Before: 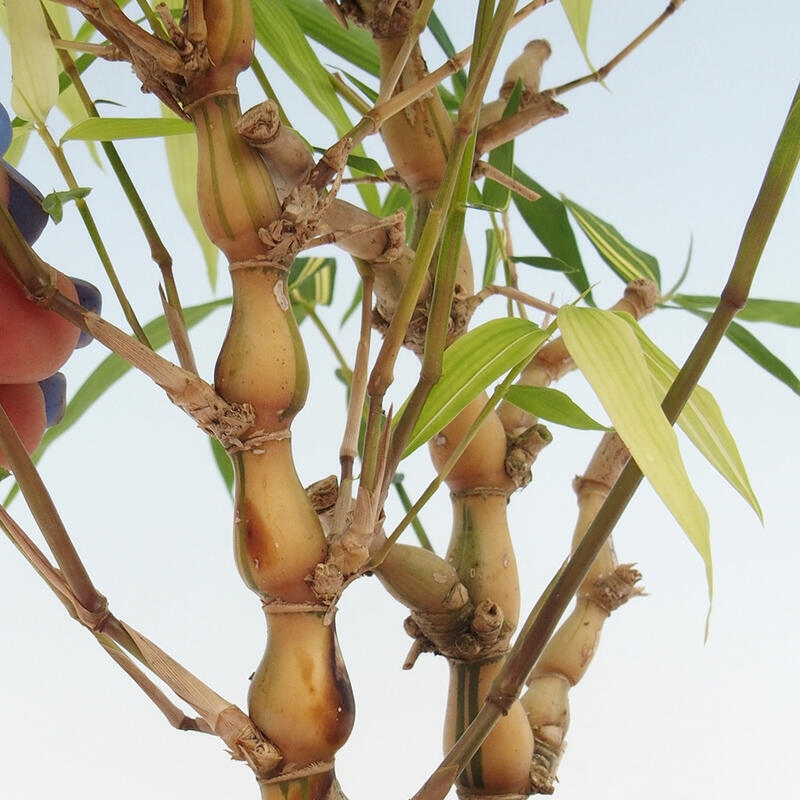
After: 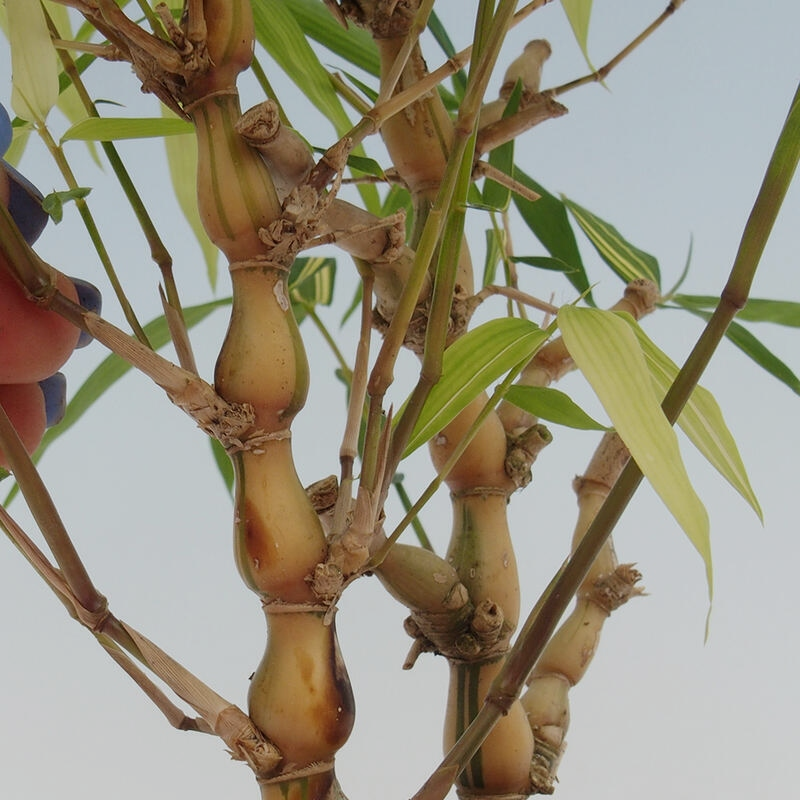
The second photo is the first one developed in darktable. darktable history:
exposure: exposure -0.585 EV, compensate highlight preservation false
